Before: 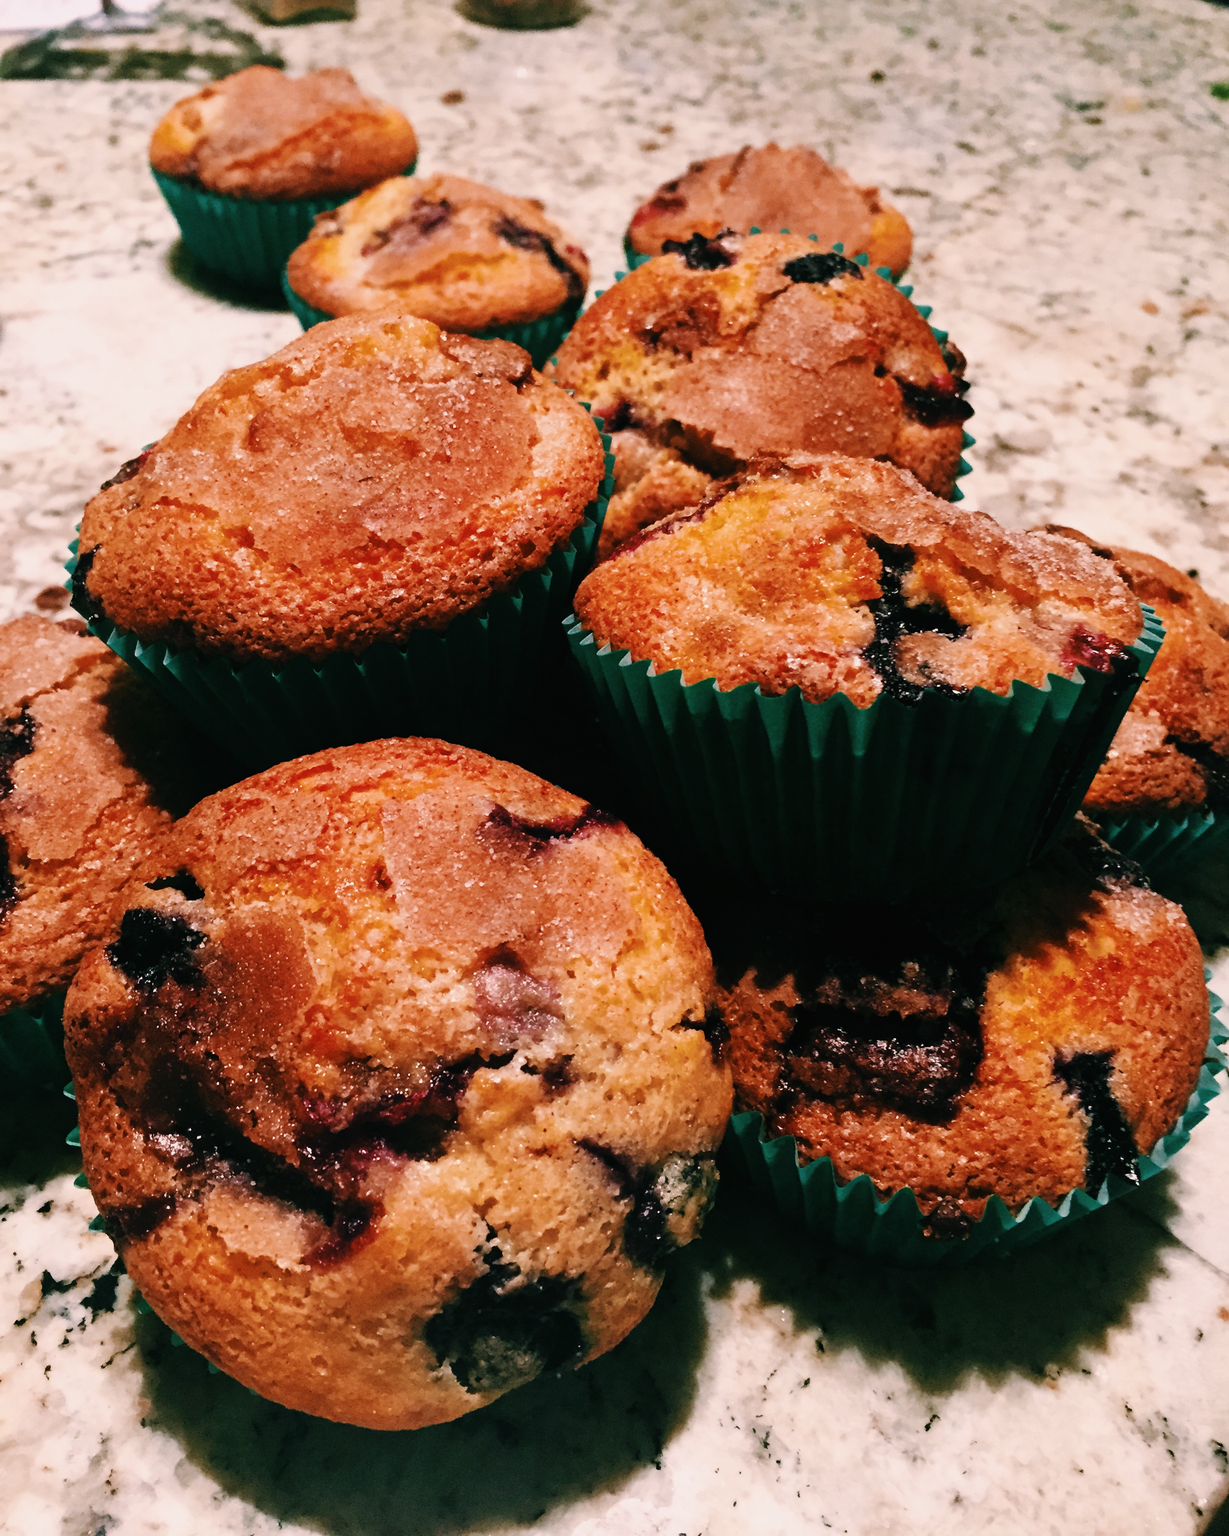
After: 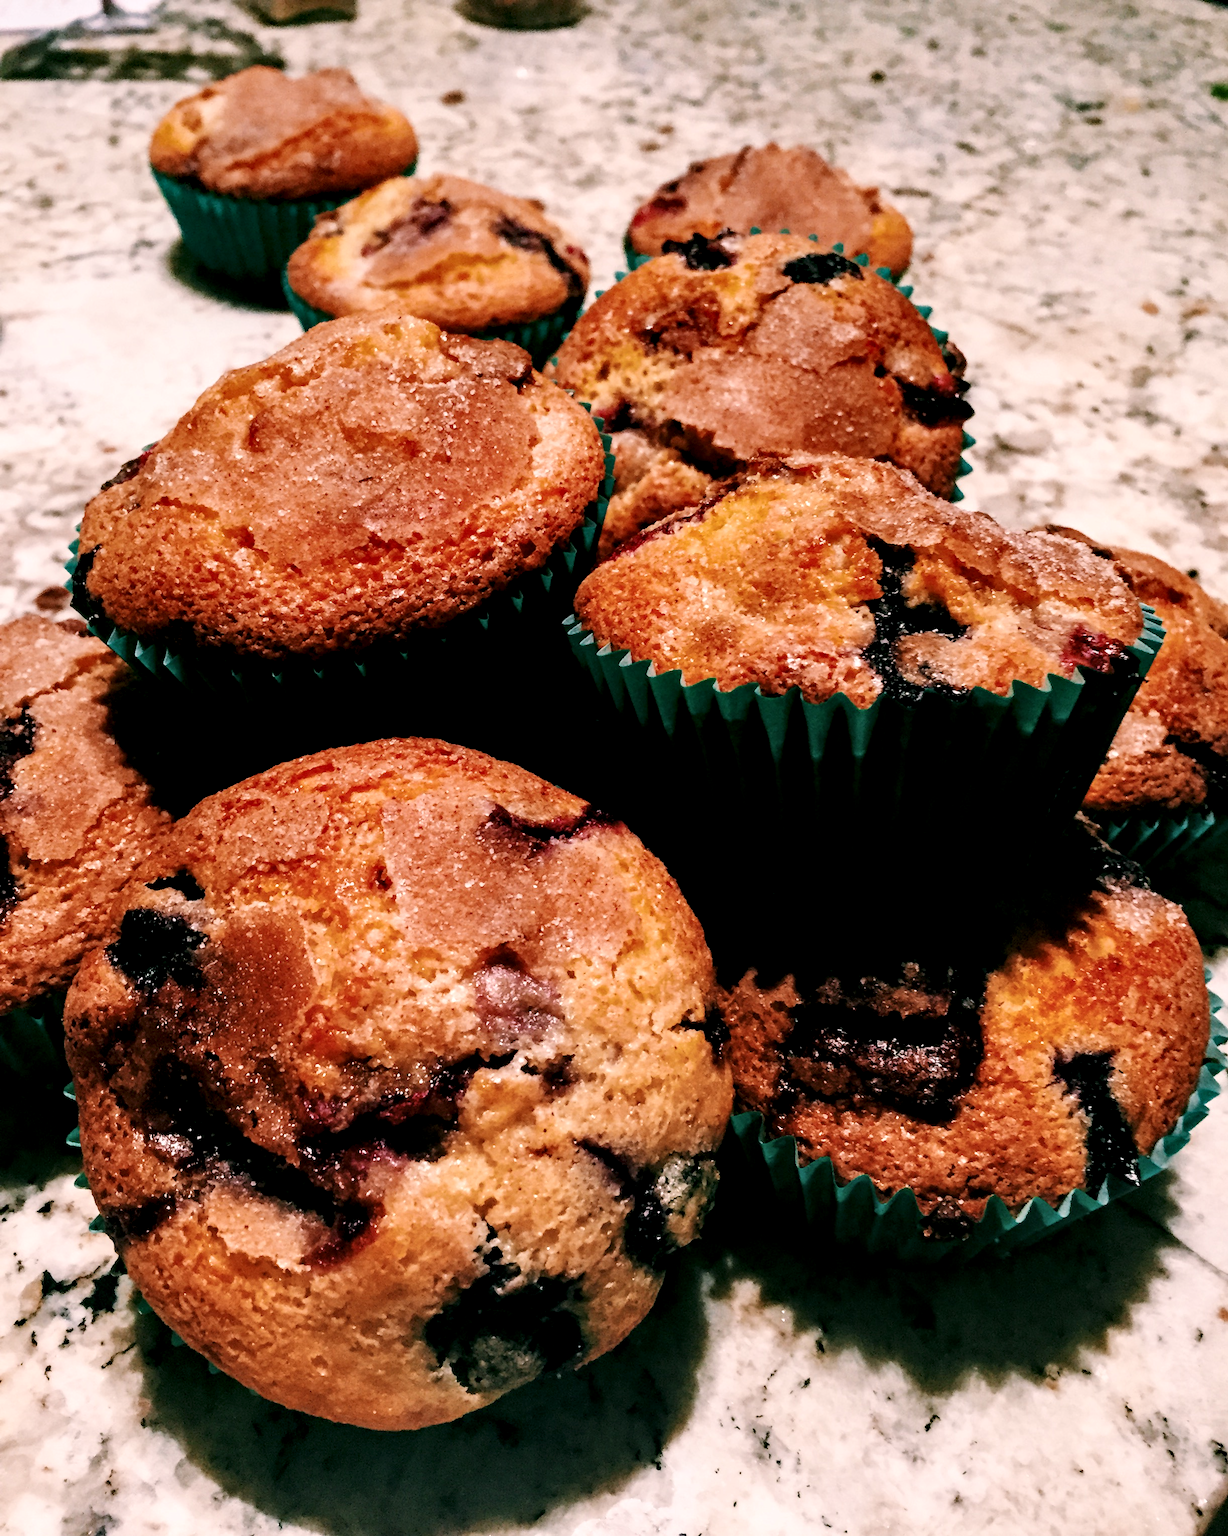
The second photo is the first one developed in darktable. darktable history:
local contrast: detail 135%, midtone range 0.747
color correction: highlights a* 0.07, highlights b* -0.785
